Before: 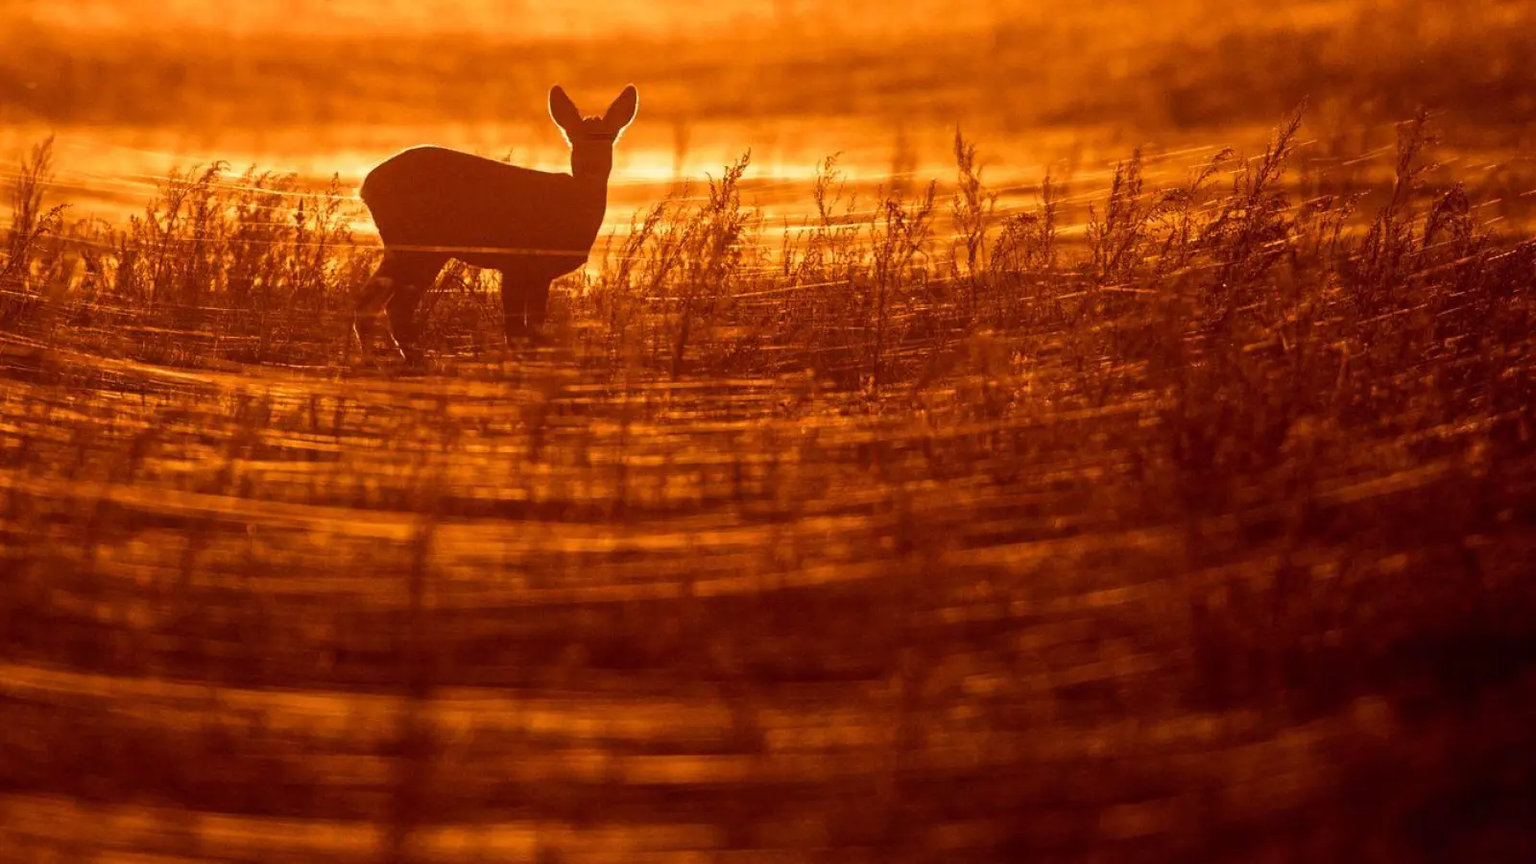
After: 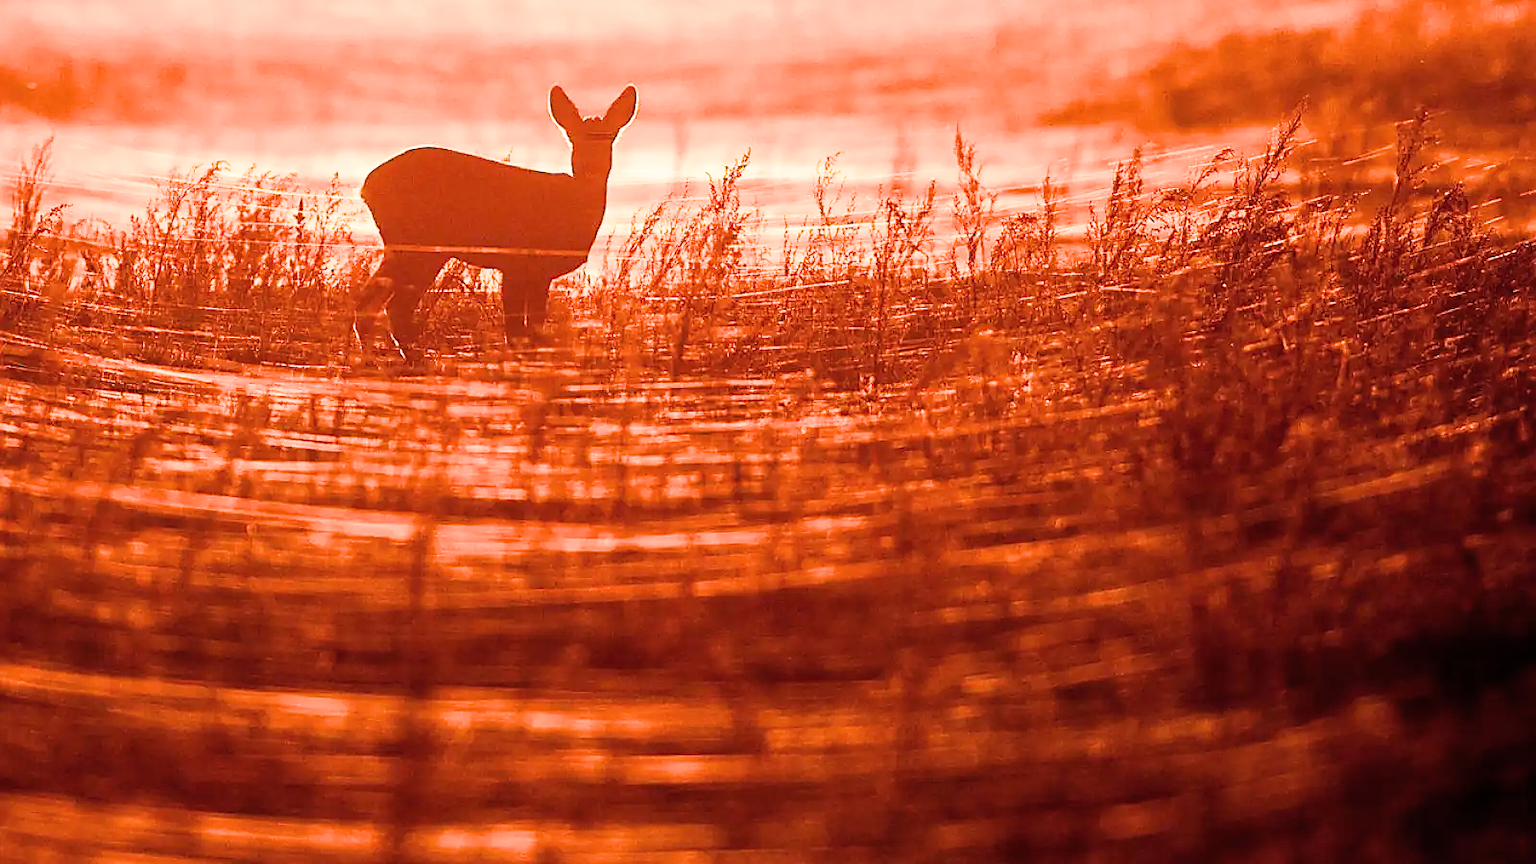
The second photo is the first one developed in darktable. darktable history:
filmic rgb: black relative exposure -5.1 EV, white relative exposure 3.98 EV, hardness 2.89, contrast 1.301, highlights saturation mix -28.76%
sharpen: radius 1.425, amount 1.236, threshold 0.734
exposure: black level correction -0.001, exposure 1.339 EV, compensate highlight preservation false
